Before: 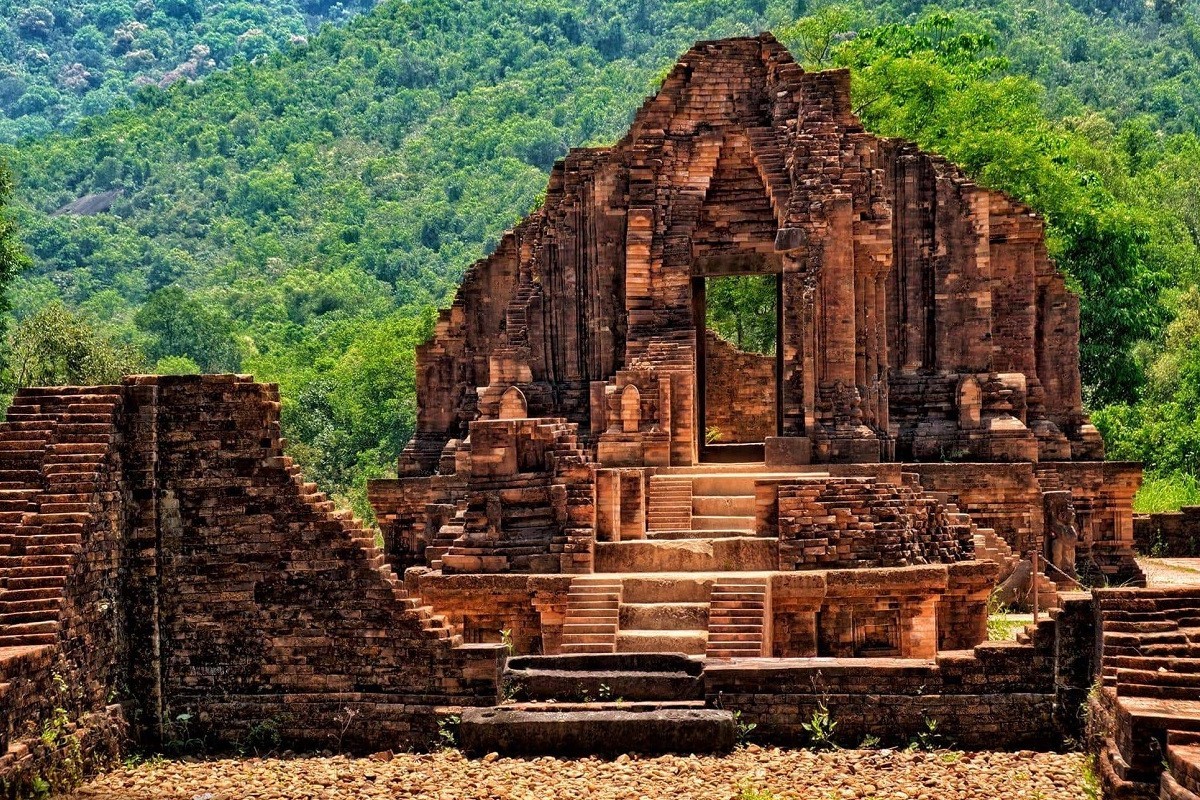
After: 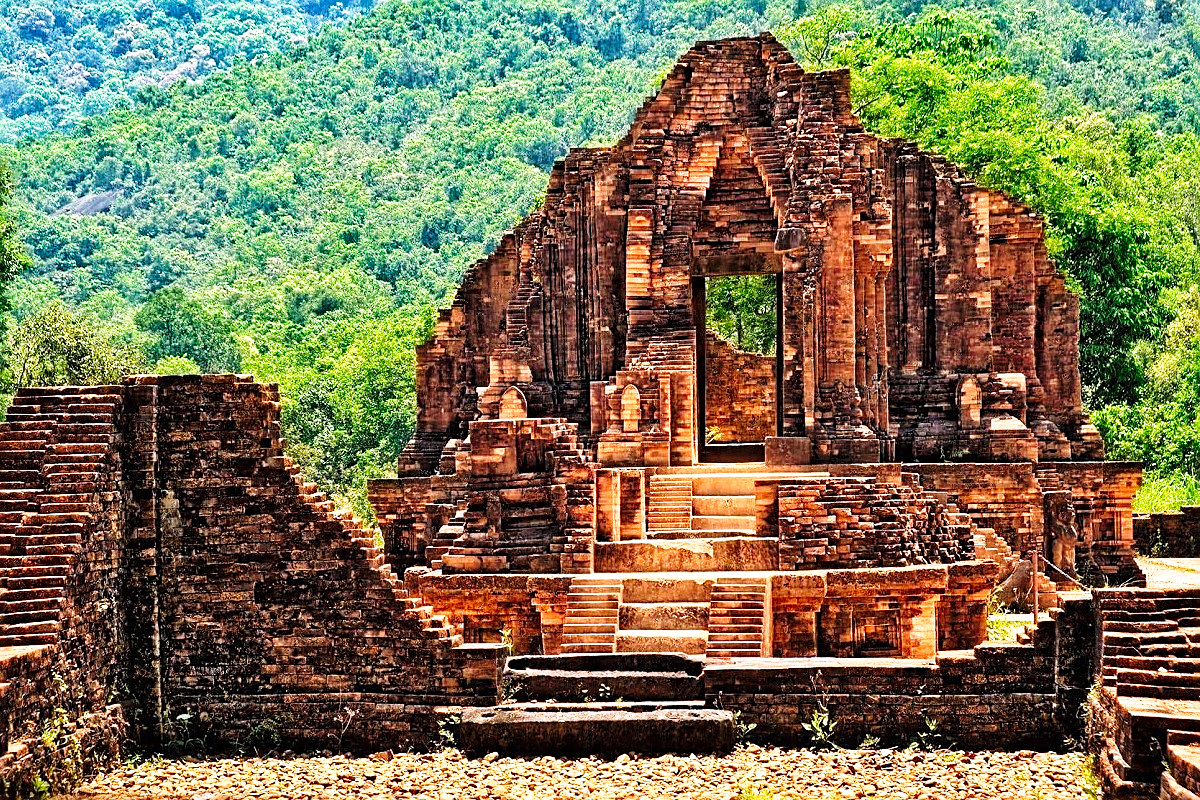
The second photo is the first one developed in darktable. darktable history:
sharpen: on, module defaults
base curve: curves: ch0 [(0, 0) (0.026, 0.03) (0.109, 0.232) (0.351, 0.748) (0.669, 0.968) (1, 1)], preserve colors none
